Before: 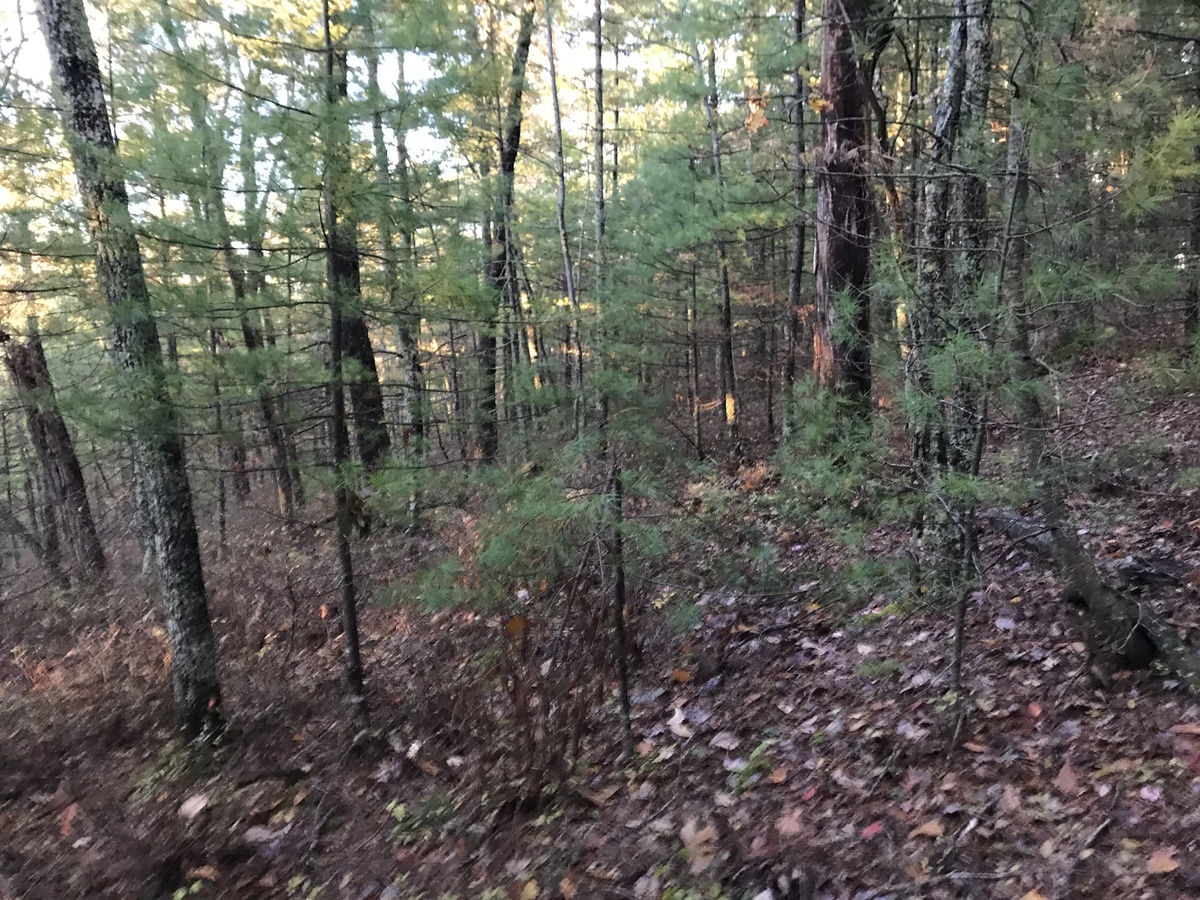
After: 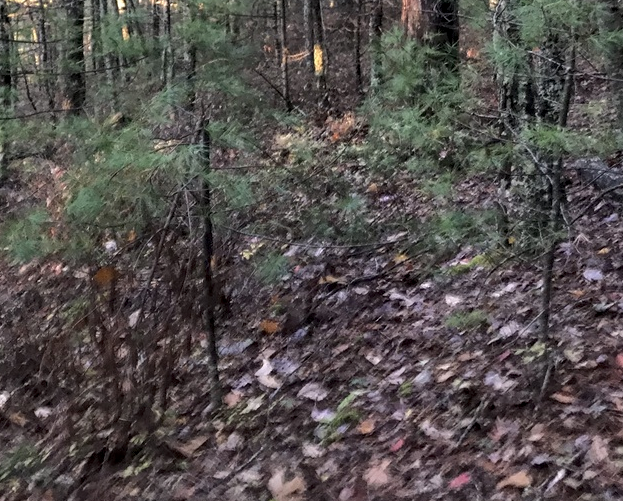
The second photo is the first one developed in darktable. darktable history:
local contrast: detail 130%
crop: left 34.338%, top 38.842%, right 13.709%, bottom 5.397%
